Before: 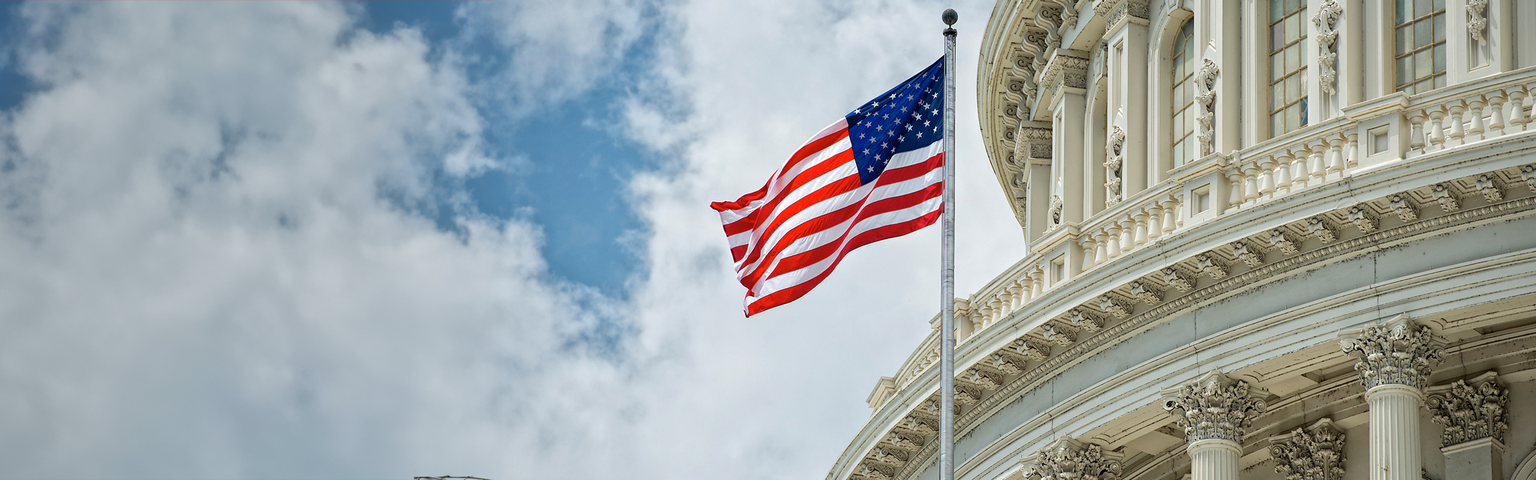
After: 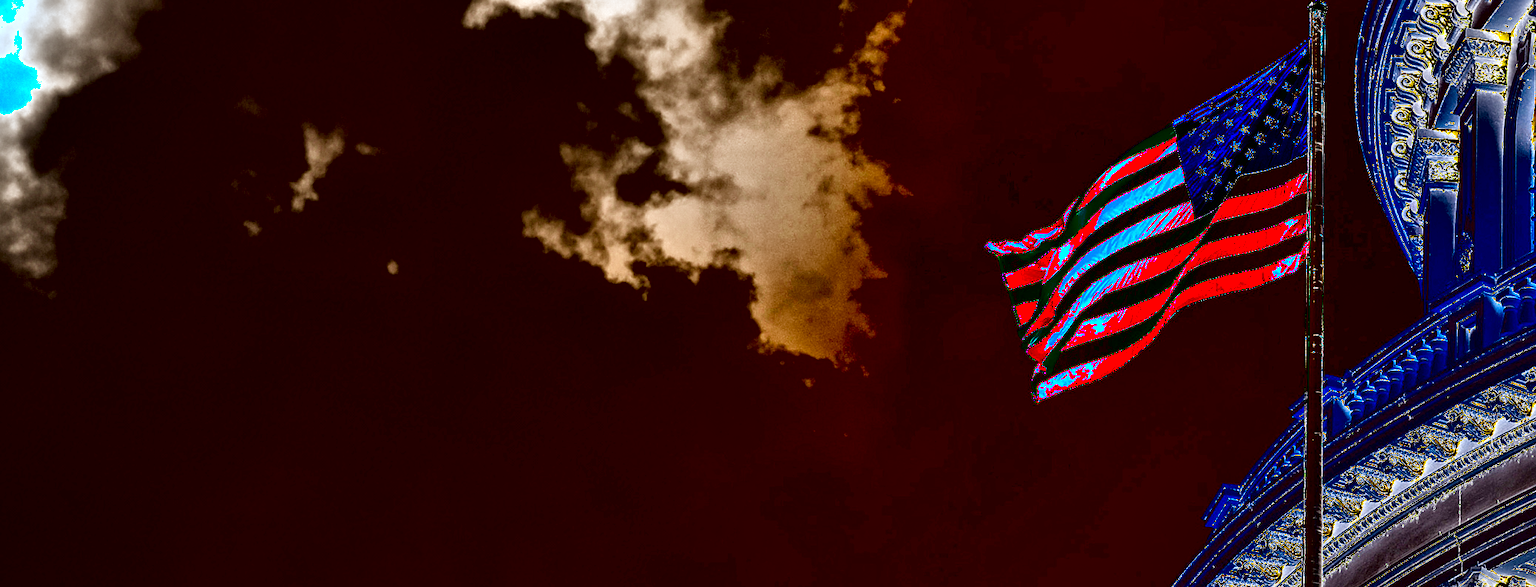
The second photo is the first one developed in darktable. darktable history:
shadows and highlights: shadows 11.89, white point adjustment 1.2, soften with gaussian
crop: top 5.798%, right 27.877%, bottom 5.774%
exposure: black level correction 0, exposure 1.192 EV, compensate highlight preservation false
local contrast: mode bilateral grid, contrast 30, coarseness 26, midtone range 0.2
color balance rgb: perceptual saturation grading › global saturation 25.393%, perceptual brilliance grading › global brilliance 29.924%, perceptual brilliance grading › highlights 11.844%, perceptual brilliance grading › mid-tones 24.929%, global vibrance 40.626%
tone equalizer: -8 EV -0.383 EV, -7 EV -0.363 EV, -6 EV -0.3 EV, -5 EV -0.218 EV, -3 EV 0.211 EV, -2 EV 0.345 EV, -1 EV 0.397 EV, +0 EV 0.43 EV, mask exposure compensation -0.507 EV
sharpen: amount 0.204
